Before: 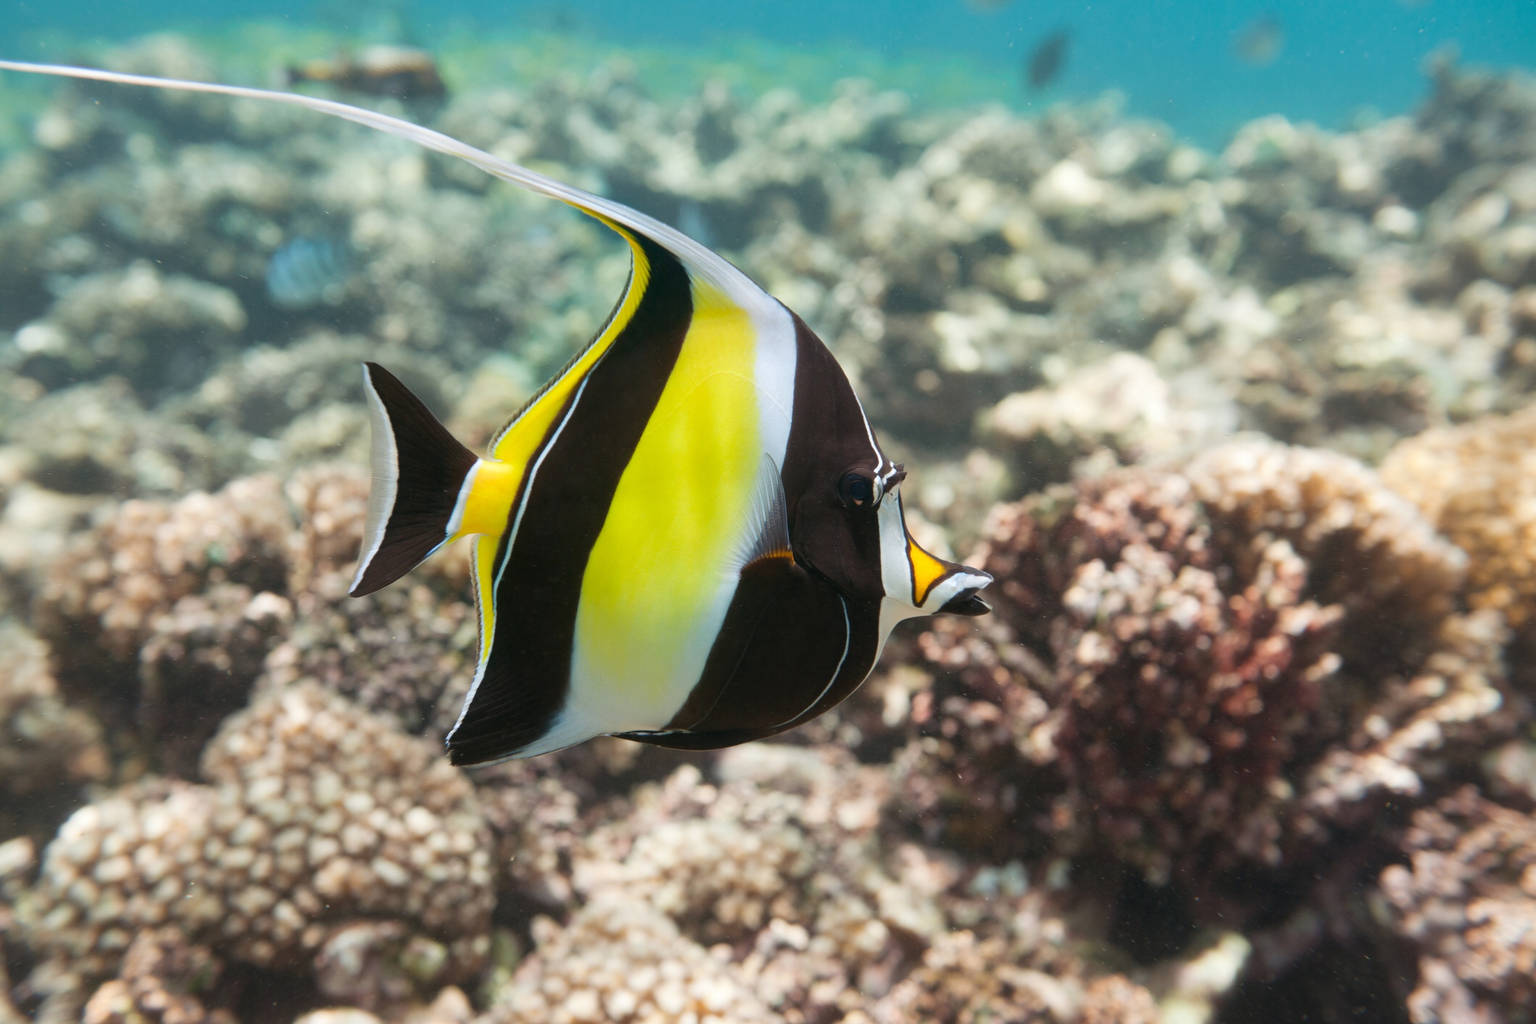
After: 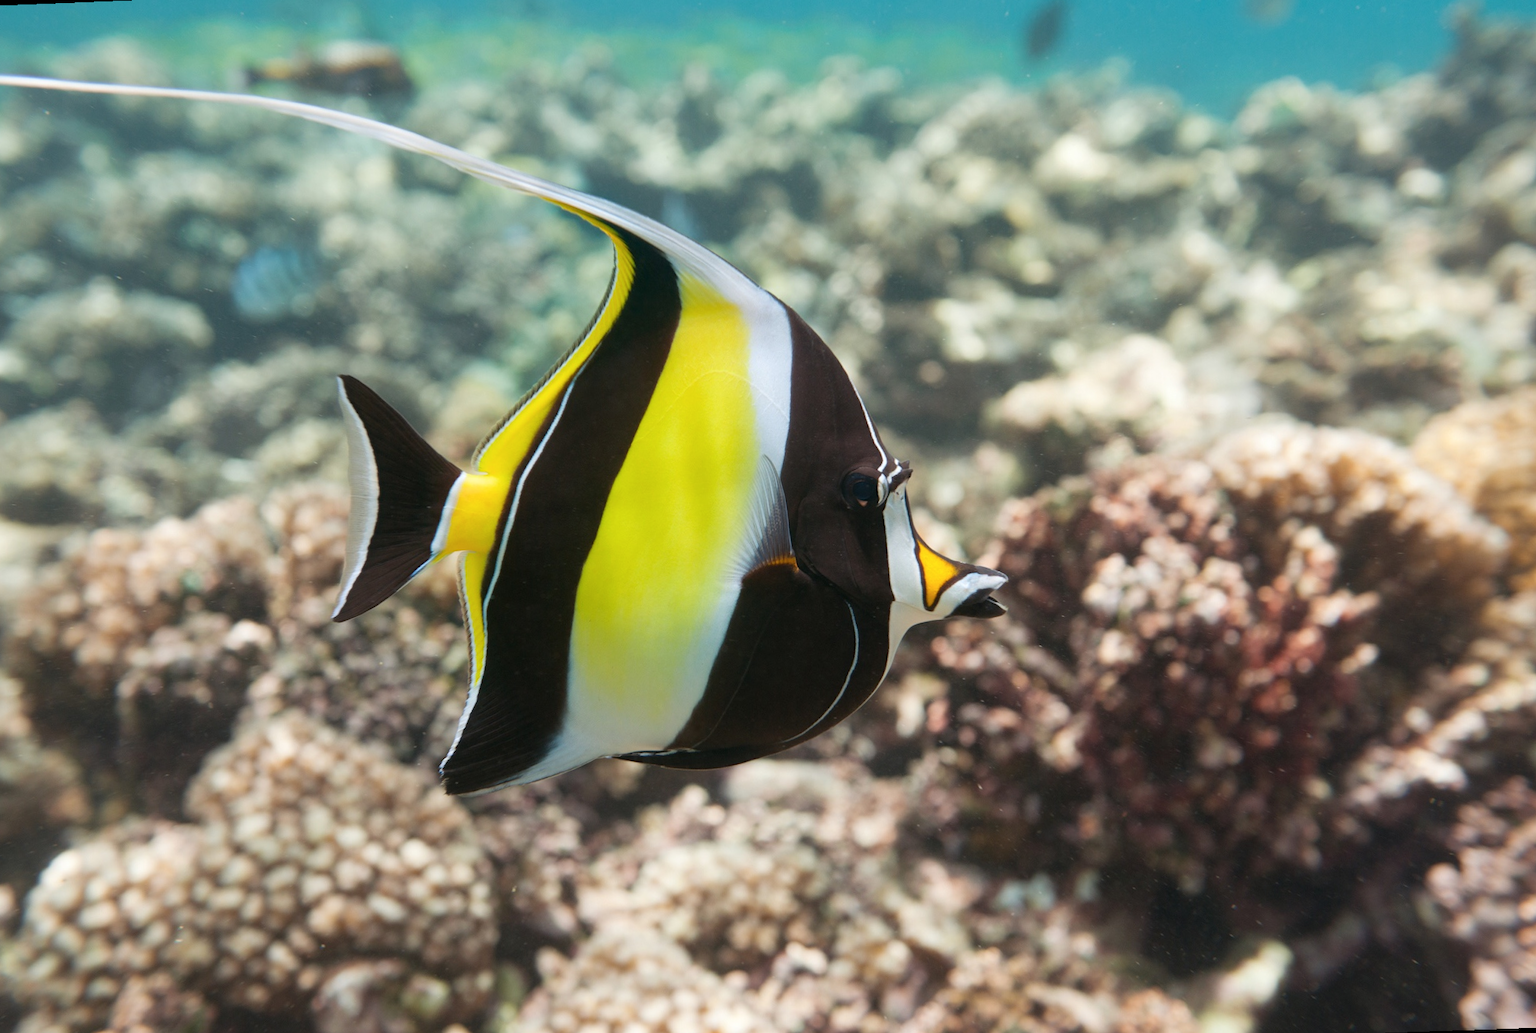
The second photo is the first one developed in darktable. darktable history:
color balance rgb: on, module defaults
rotate and perspective: rotation -2.12°, lens shift (vertical) 0.009, lens shift (horizontal) -0.008, automatic cropping original format, crop left 0.036, crop right 0.964, crop top 0.05, crop bottom 0.959
